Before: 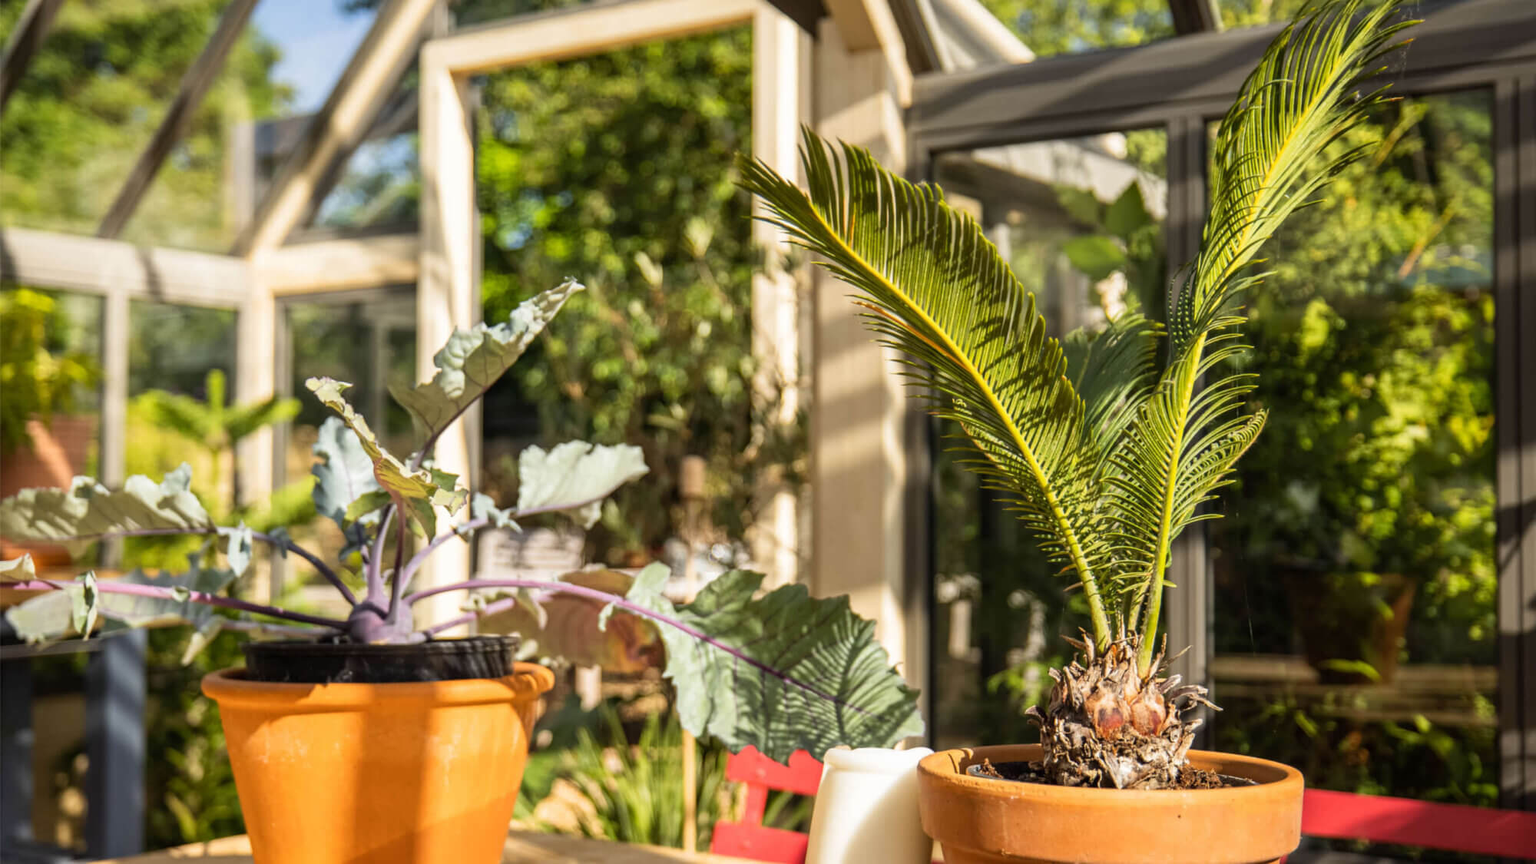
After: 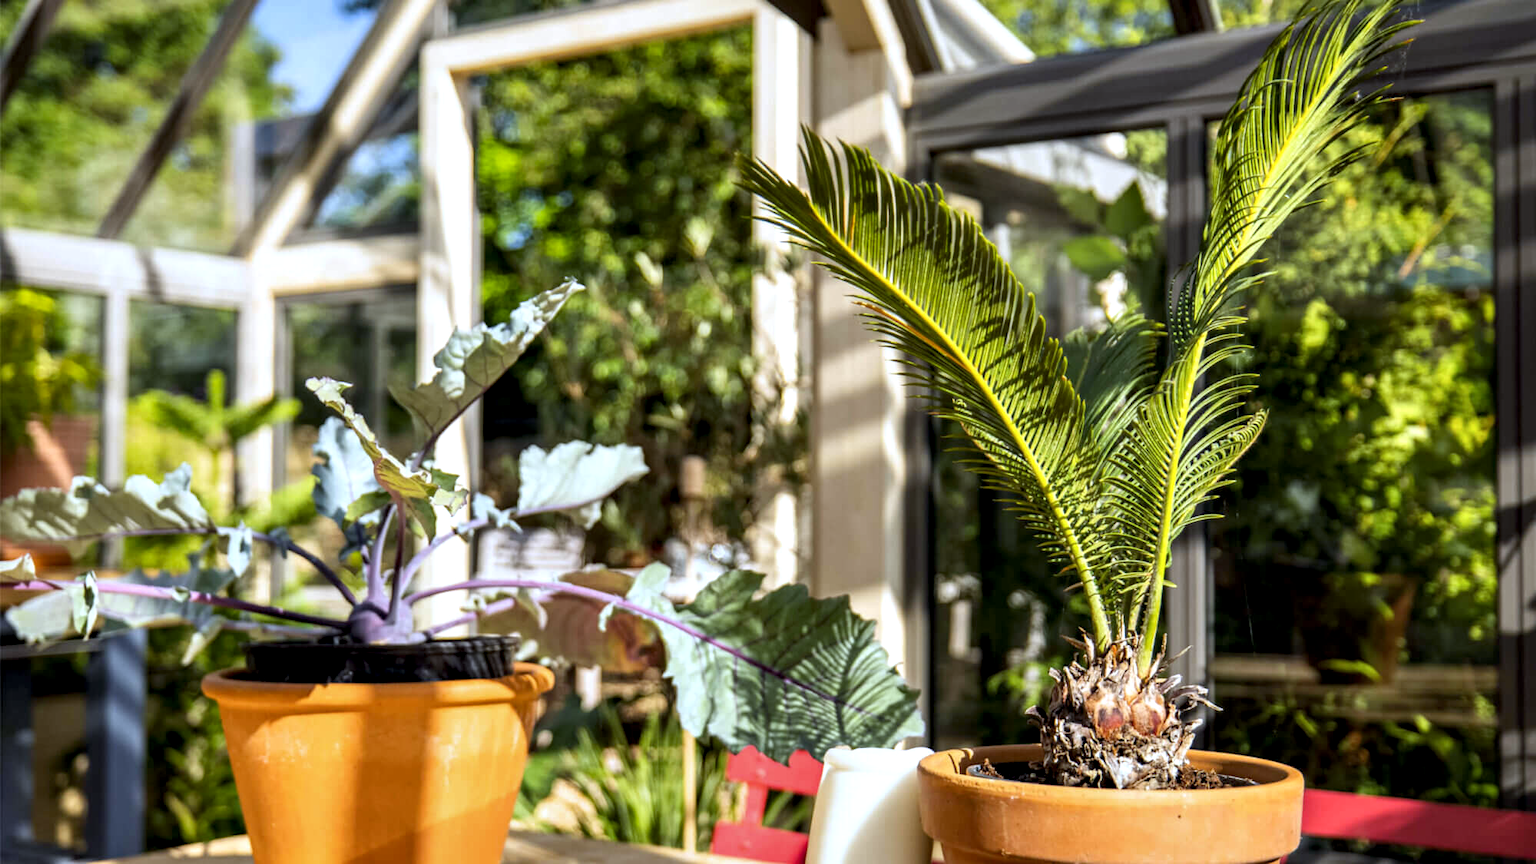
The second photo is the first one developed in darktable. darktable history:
white balance: red 0.926, green 1.003, blue 1.133
contrast equalizer: octaves 7, y [[0.6 ×6], [0.55 ×6], [0 ×6], [0 ×6], [0 ×6]], mix 0.53
